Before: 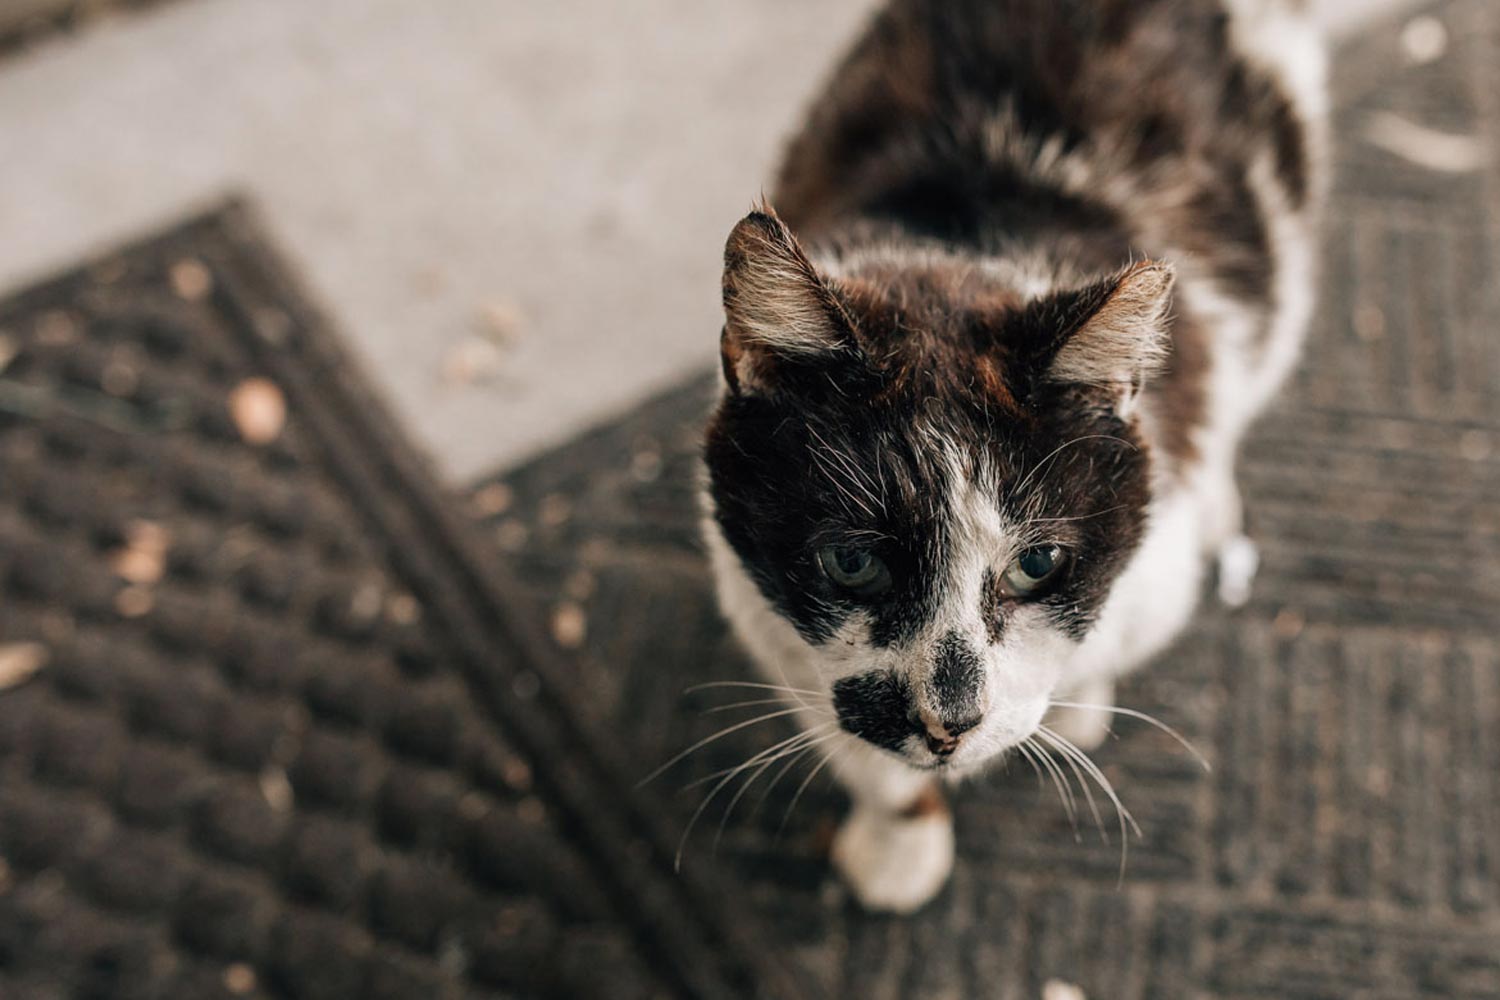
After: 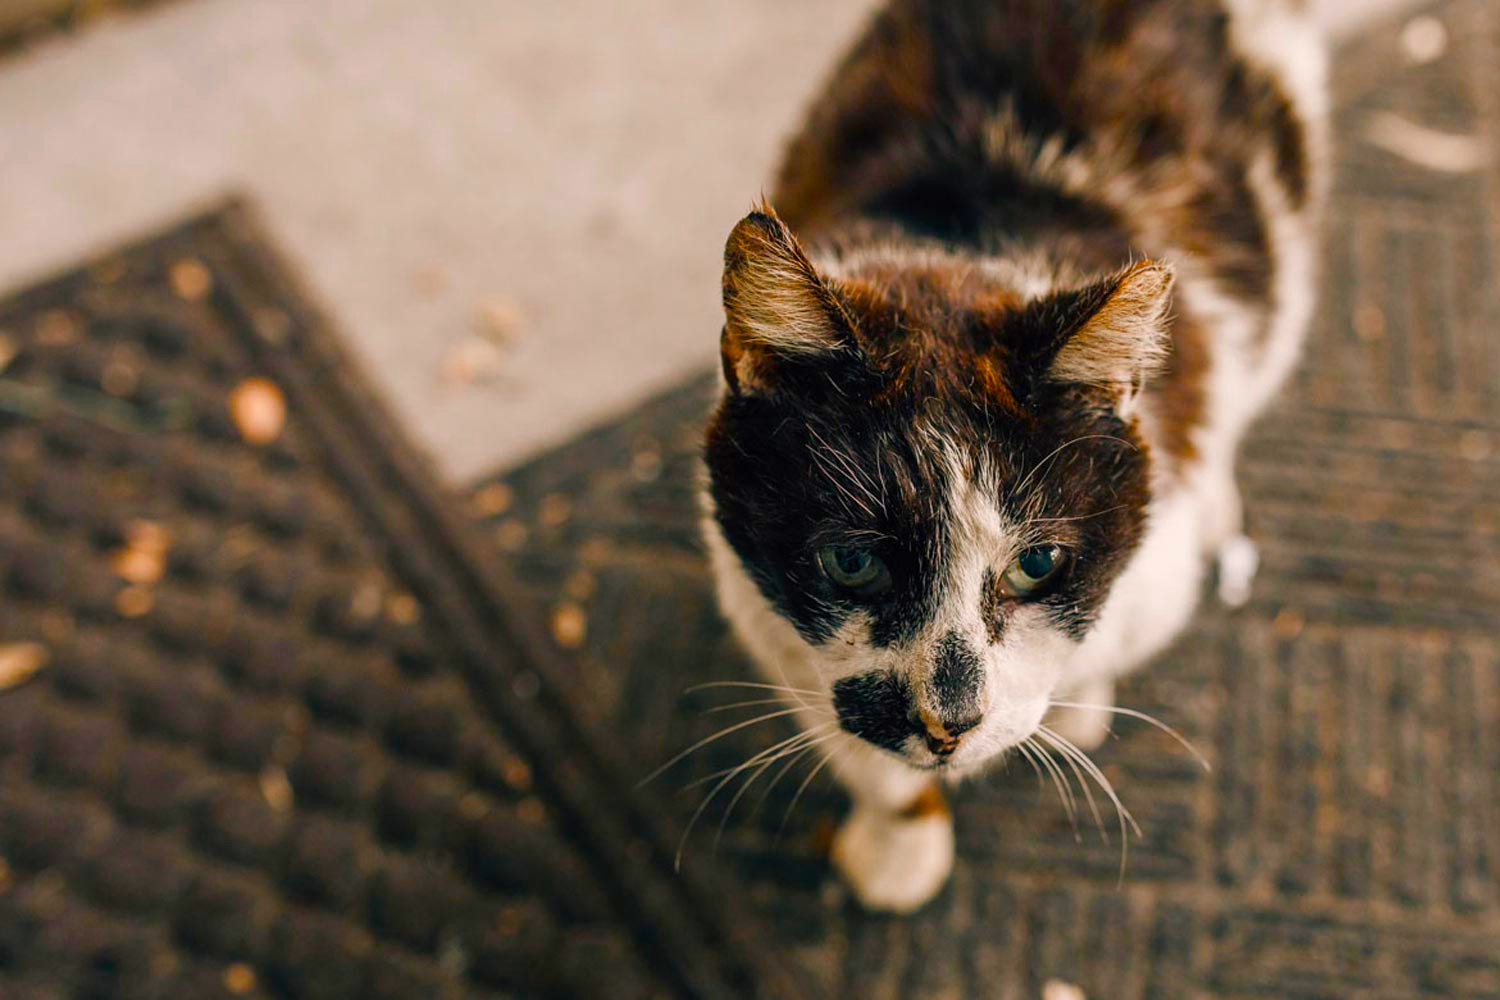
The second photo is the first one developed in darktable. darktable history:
color balance rgb: highlights gain › chroma 1.615%, highlights gain › hue 55.93°, linear chroma grading › global chroma 15.435%, perceptual saturation grading › global saturation 40.893%, perceptual saturation grading › highlights -24.981%, perceptual saturation grading › mid-tones 34.972%, perceptual saturation grading › shadows 34.615%, global vibrance 20%
